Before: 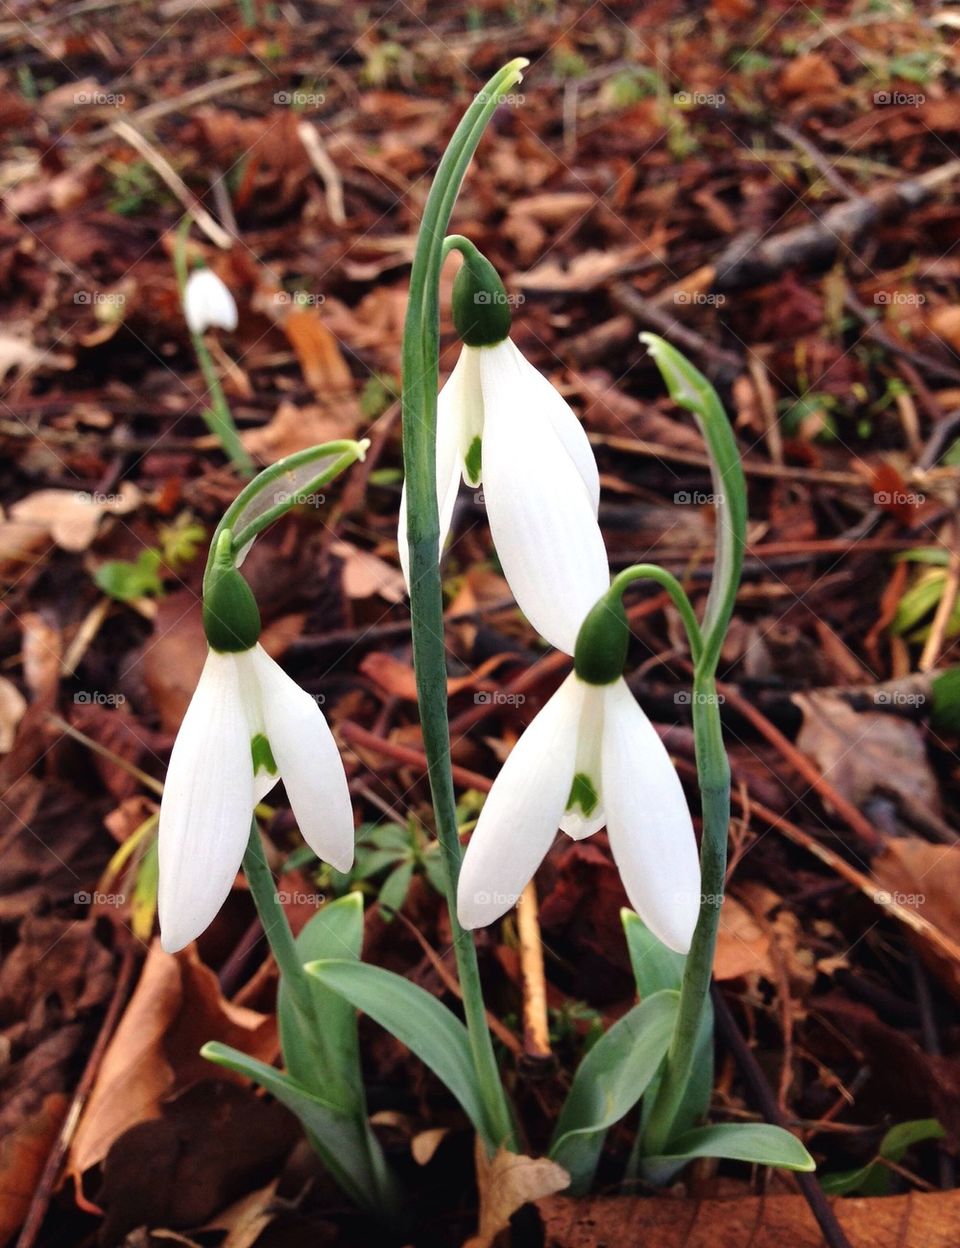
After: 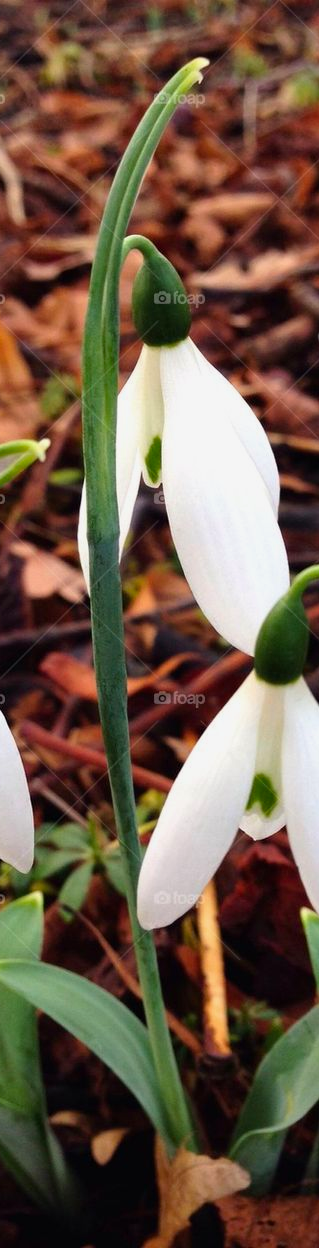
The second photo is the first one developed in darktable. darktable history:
color balance rgb: perceptual saturation grading › global saturation 10%, global vibrance 20%
exposure: black level correction 0.001, exposure -0.125 EV, compensate exposure bias true, compensate highlight preservation false
crop: left 33.36%, right 33.36%
